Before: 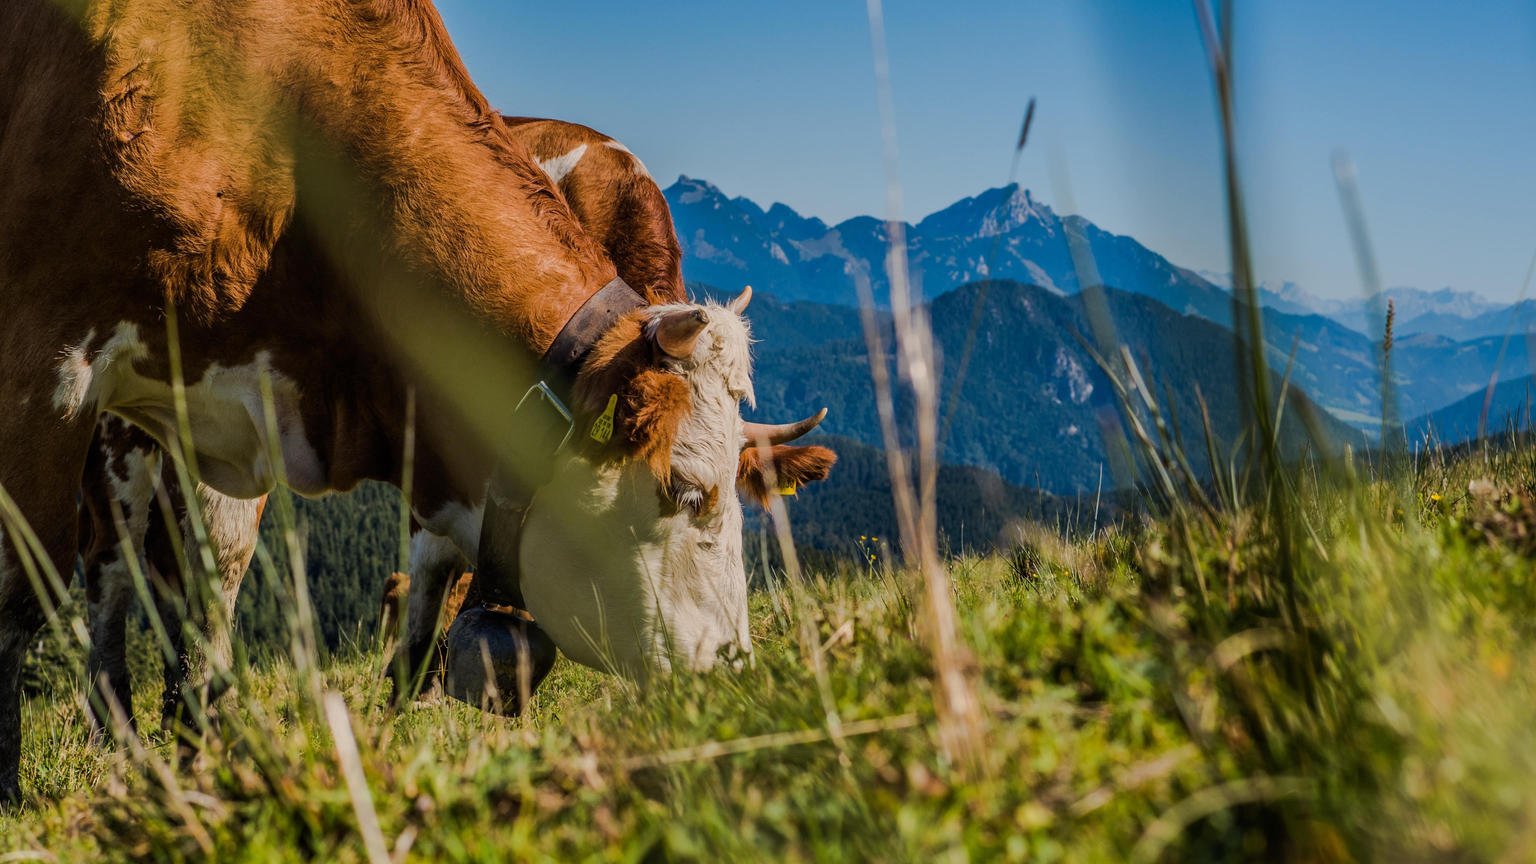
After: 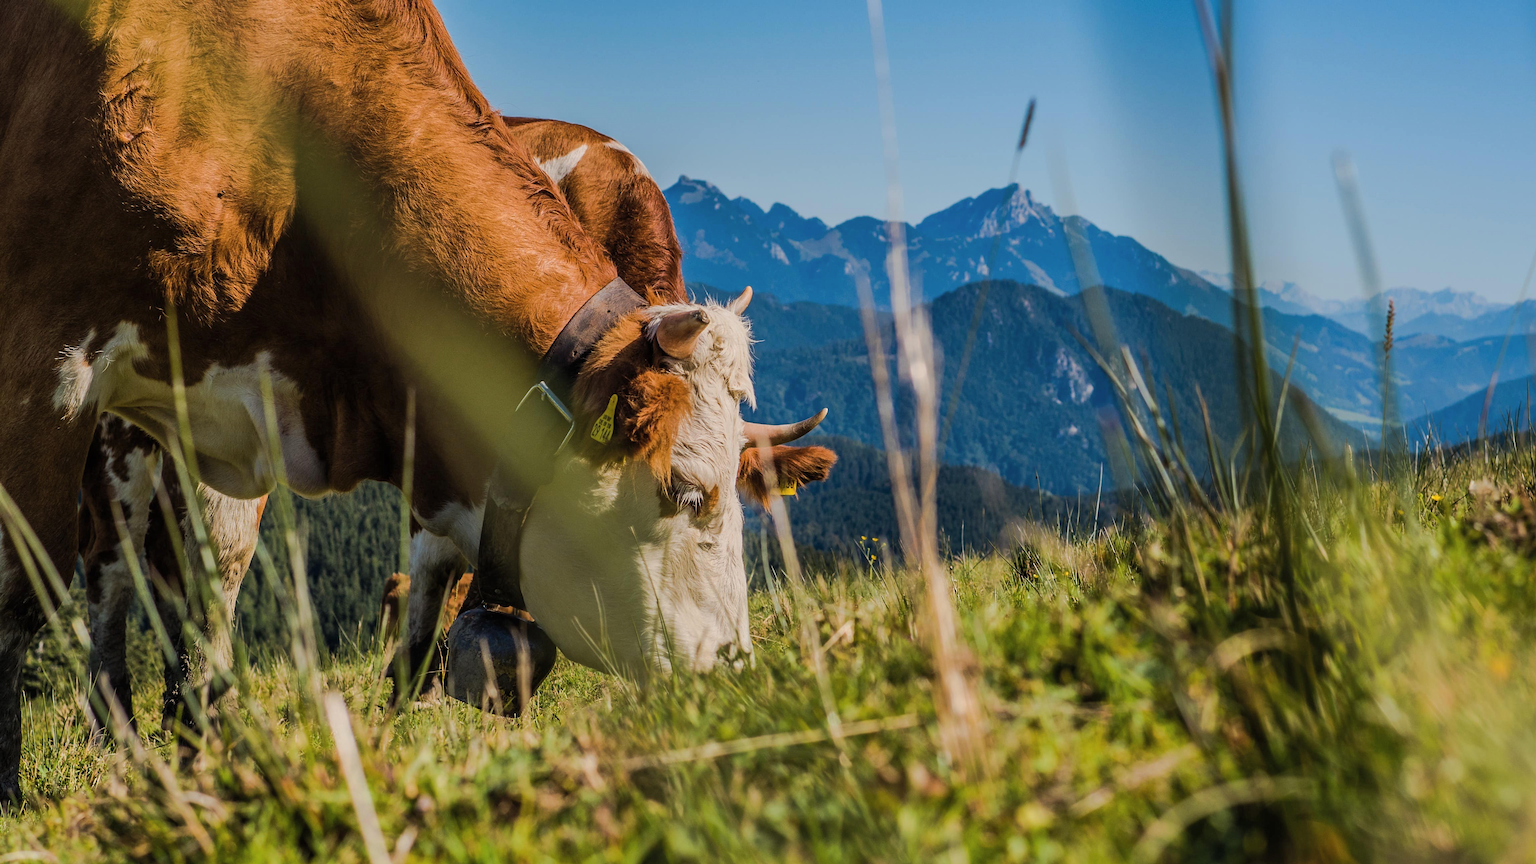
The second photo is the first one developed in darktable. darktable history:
contrast brightness saturation: contrast 0.05, brightness 0.06, saturation 0.01
sharpen: radius 1.458, amount 0.398, threshold 1.271
